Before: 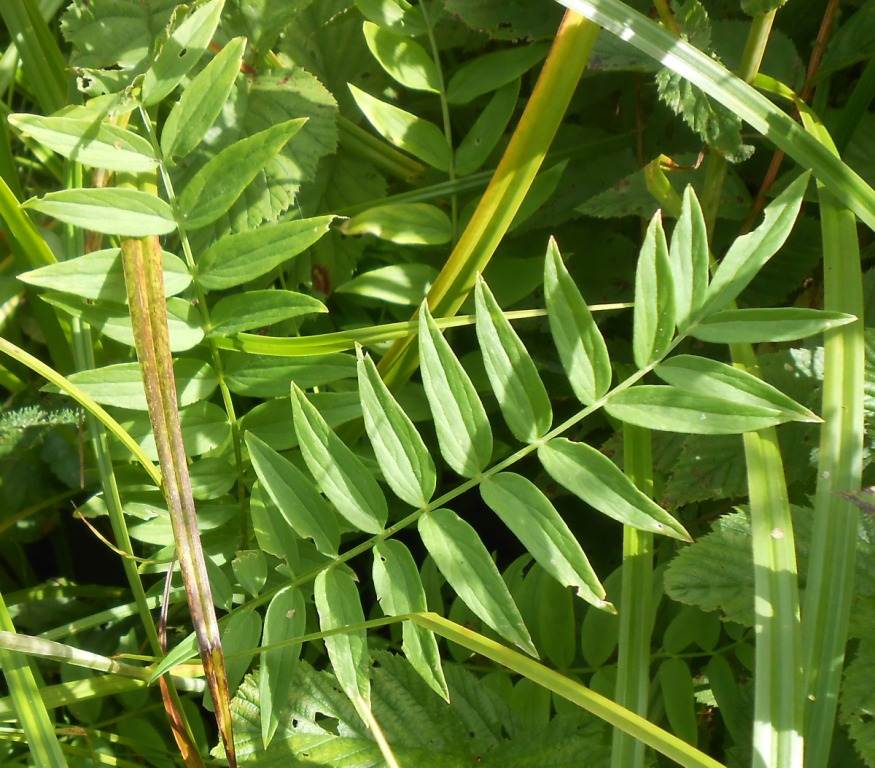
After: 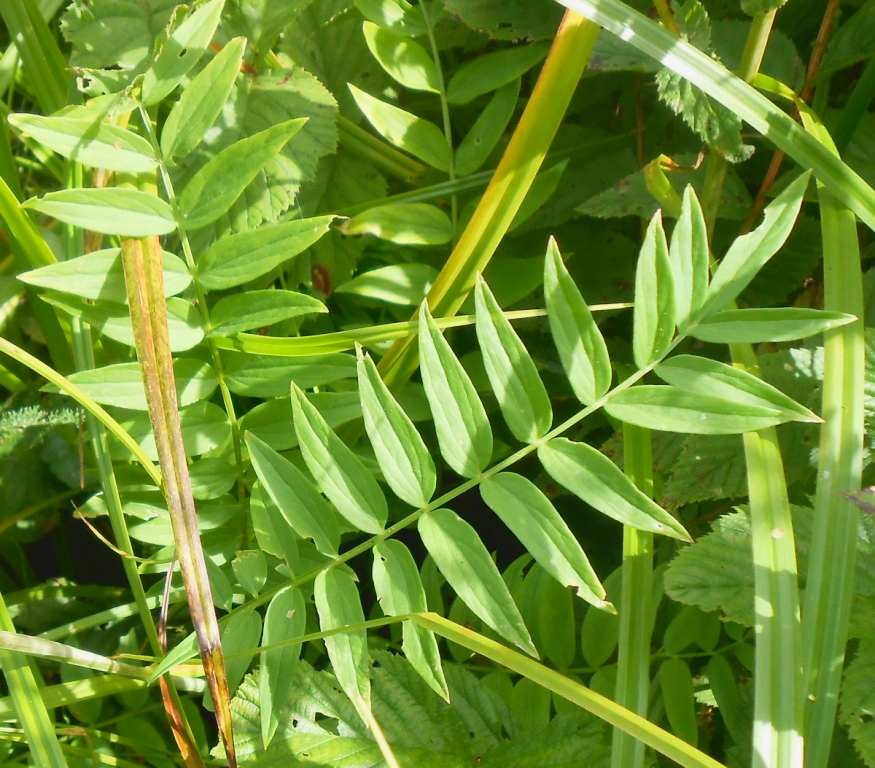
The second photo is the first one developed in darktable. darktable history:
tone equalizer: on, module defaults
tone curve: curves: ch0 [(0, 0.047) (0.199, 0.263) (0.47, 0.555) (0.805, 0.839) (1, 0.962)], color space Lab, linked channels, preserve colors none
